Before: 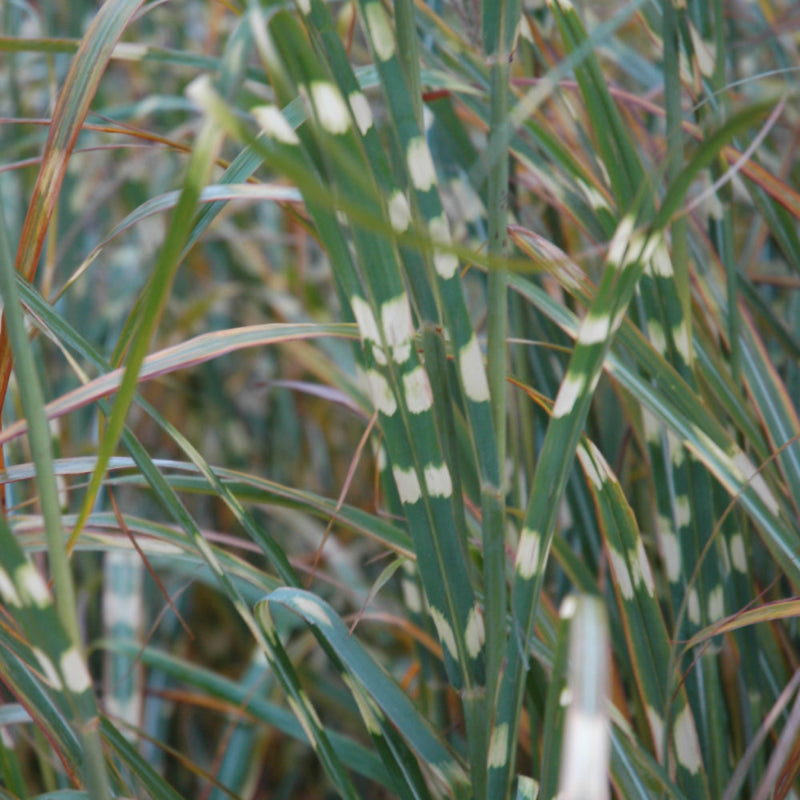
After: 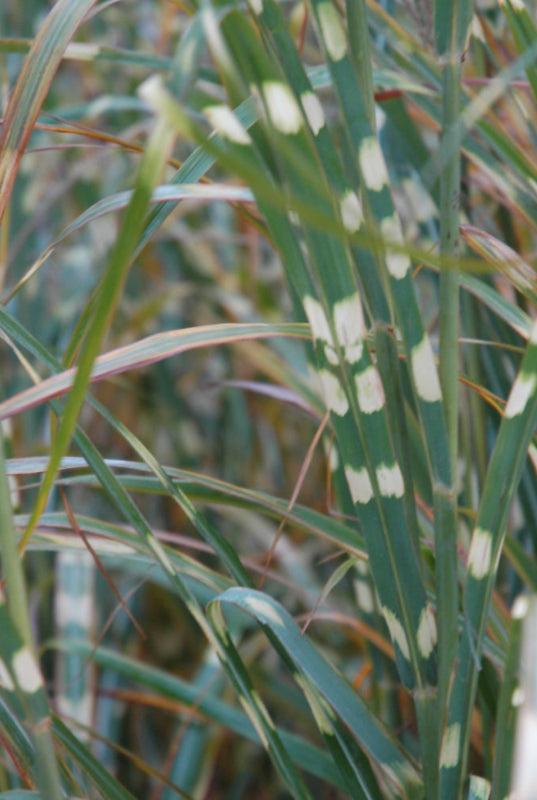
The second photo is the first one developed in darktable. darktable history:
crop and rotate: left 6.168%, right 26.594%
